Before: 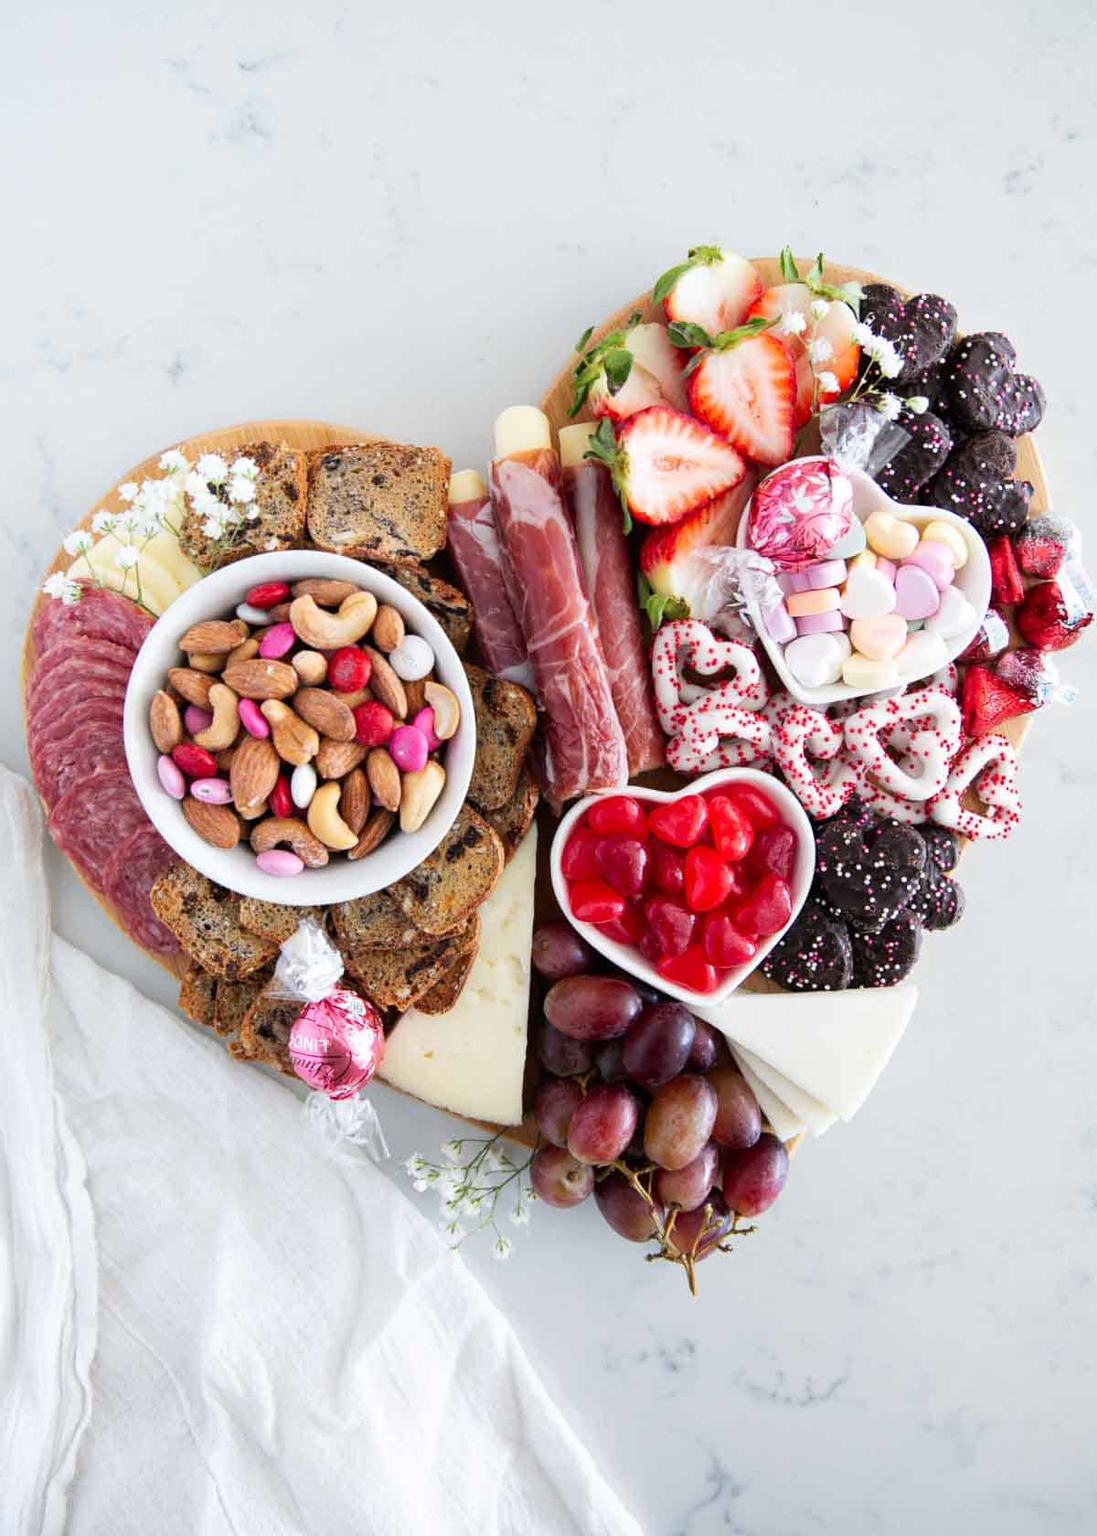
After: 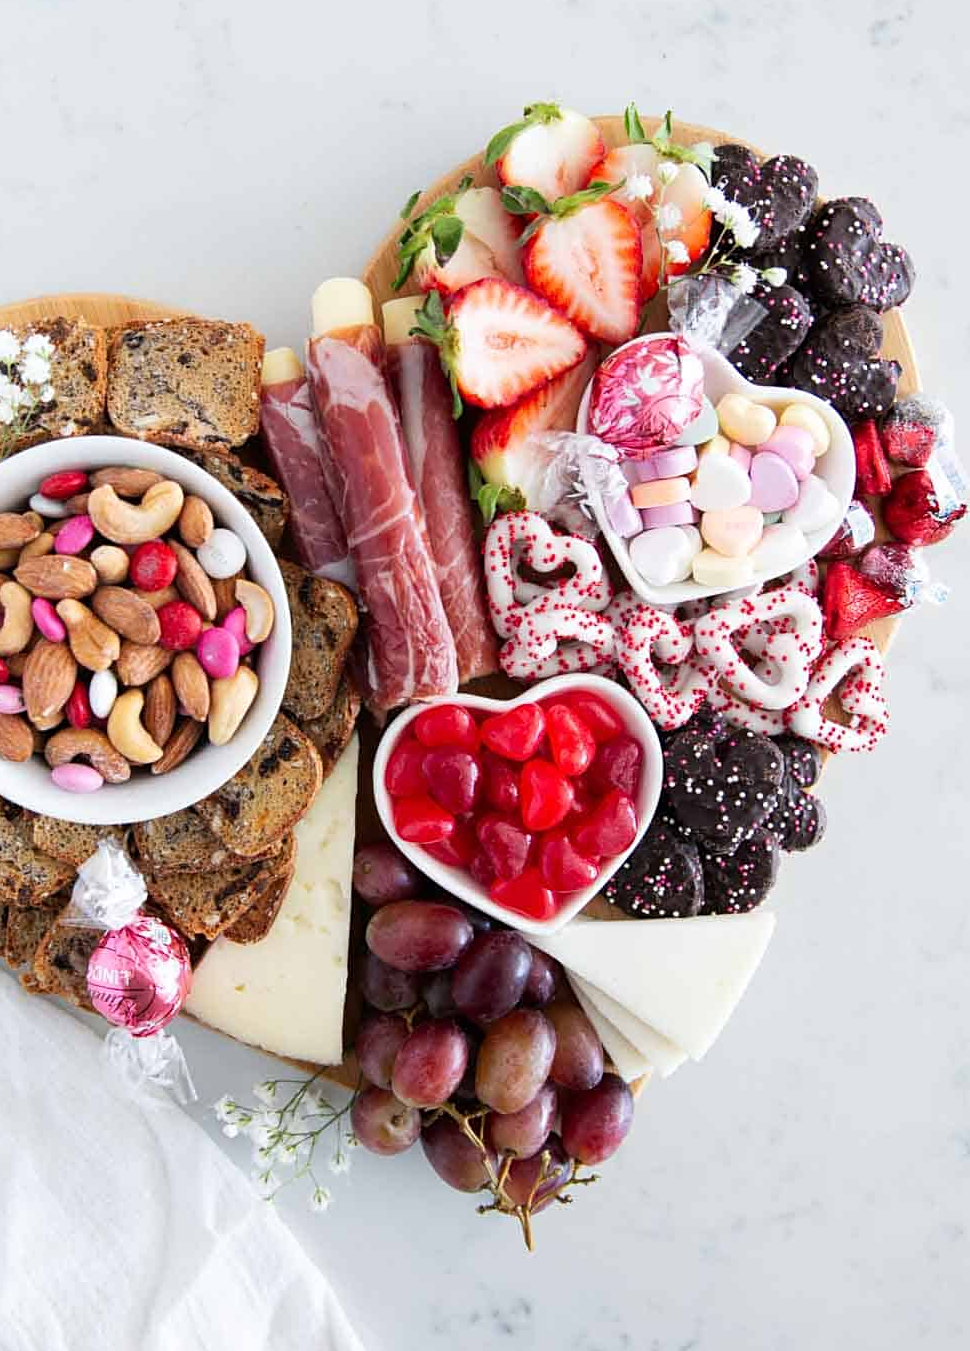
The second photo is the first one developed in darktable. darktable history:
crop: left 19.09%, top 9.899%, bottom 9.646%
sharpen: amount 0.205
